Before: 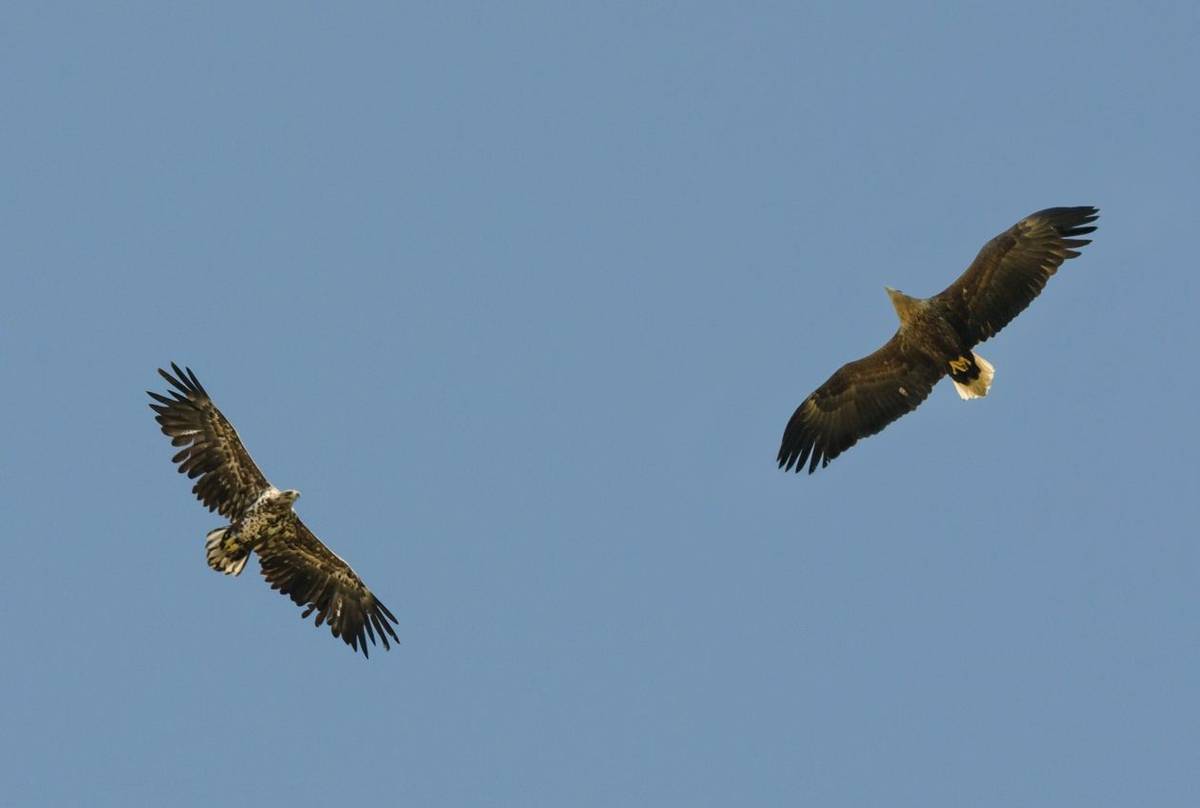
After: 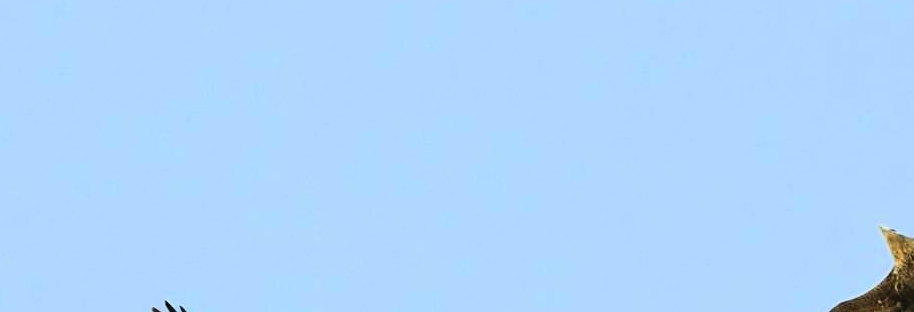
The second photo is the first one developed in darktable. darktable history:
sharpen: on, module defaults
crop: left 0.575%, top 7.637%, right 23.235%, bottom 53.698%
contrast brightness saturation: saturation -0.057
base curve: curves: ch0 [(0, 0) (0.007, 0.004) (0.027, 0.03) (0.046, 0.07) (0.207, 0.54) (0.442, 0.872) (0.673, 0.972) (1, 1)], preserve colors average RGB
